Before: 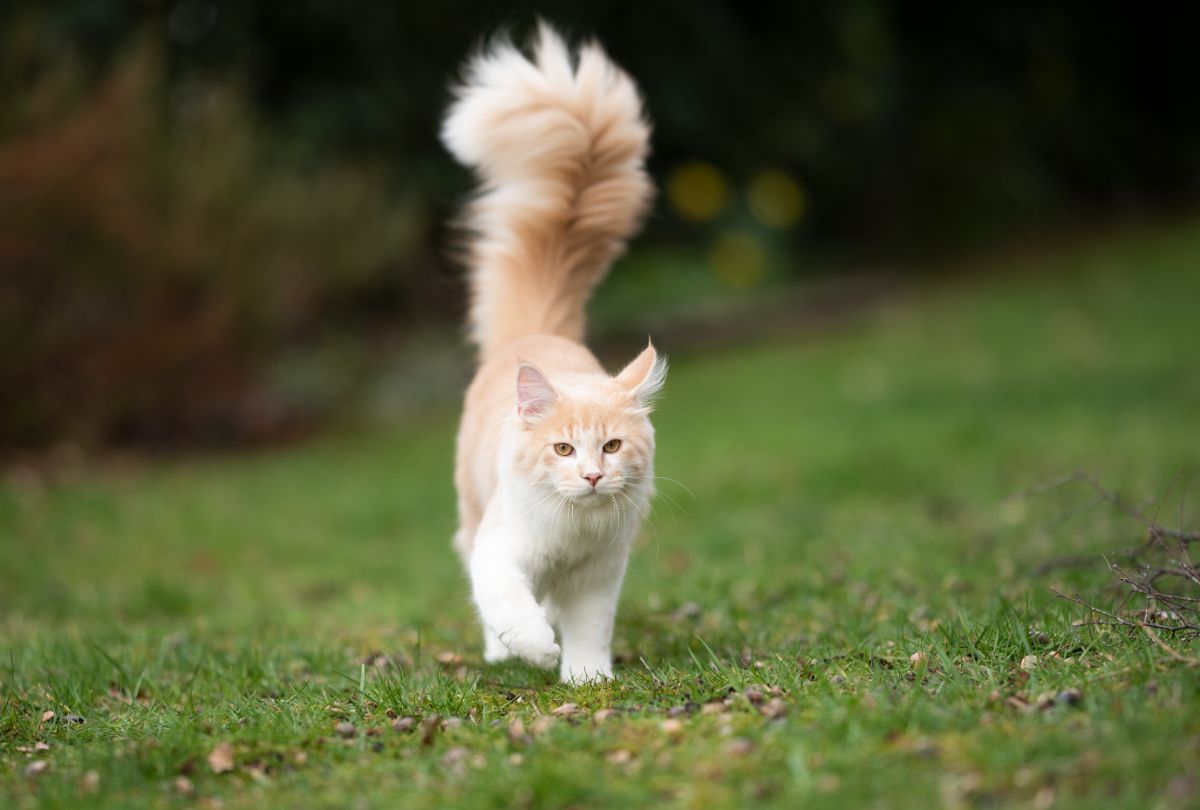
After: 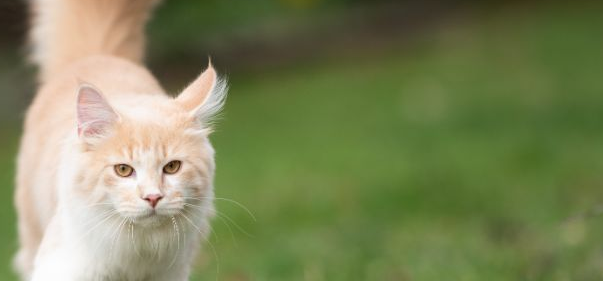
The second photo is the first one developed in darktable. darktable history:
crop: left 36.707%, top 34.543%, right 13.011%, bottom 30.758%
